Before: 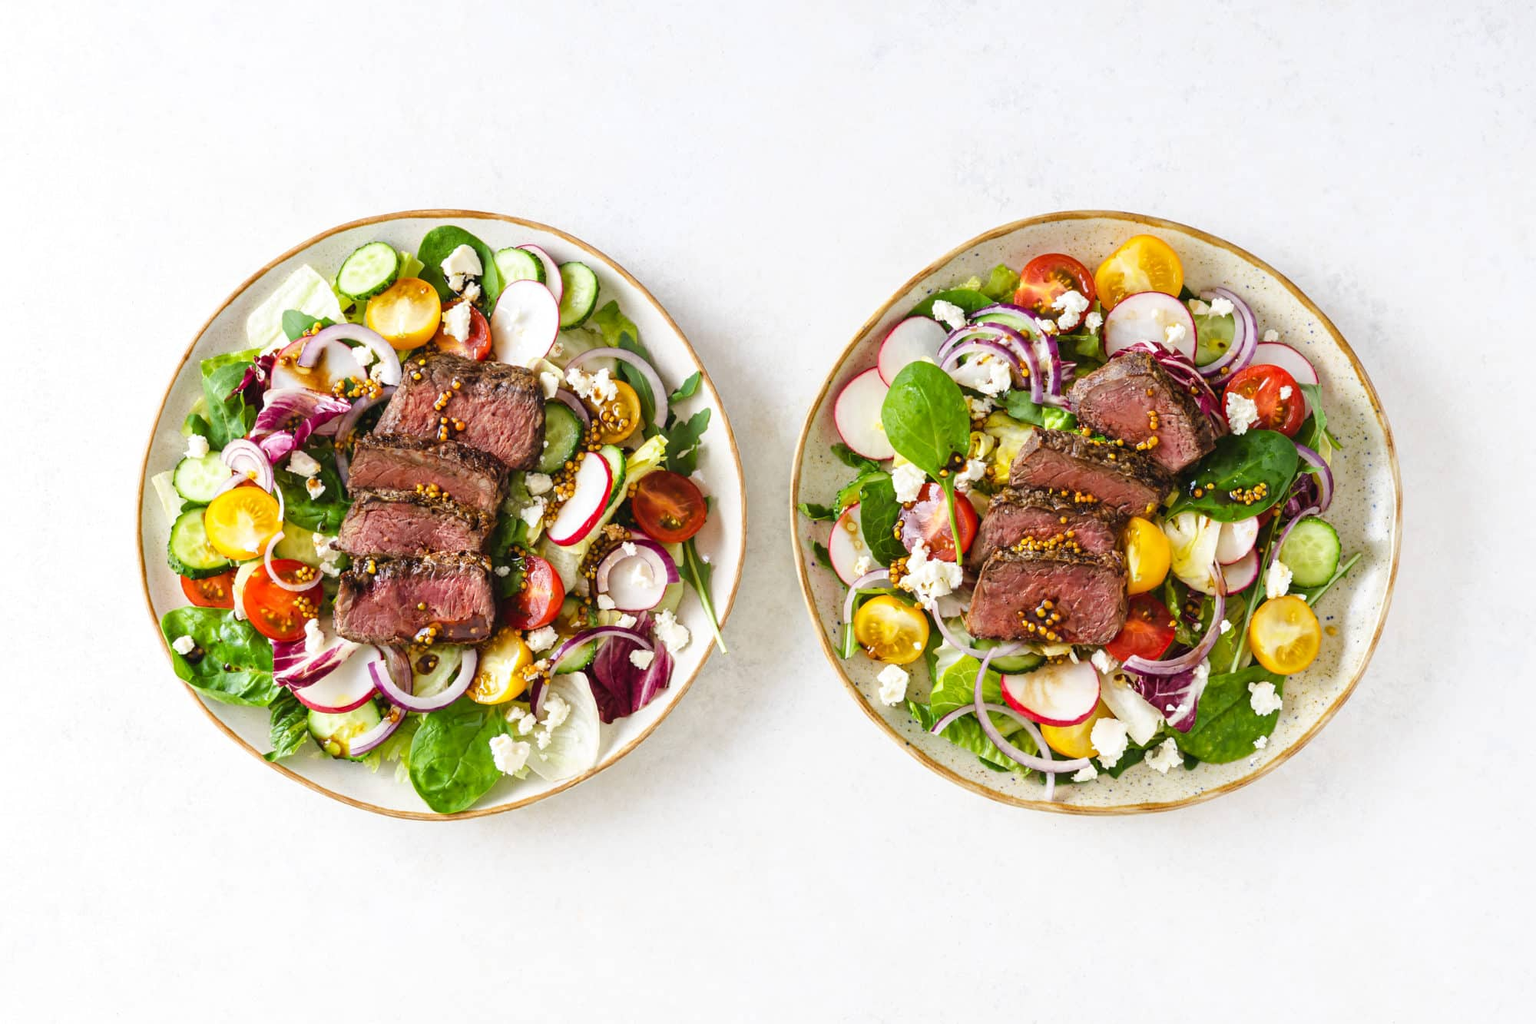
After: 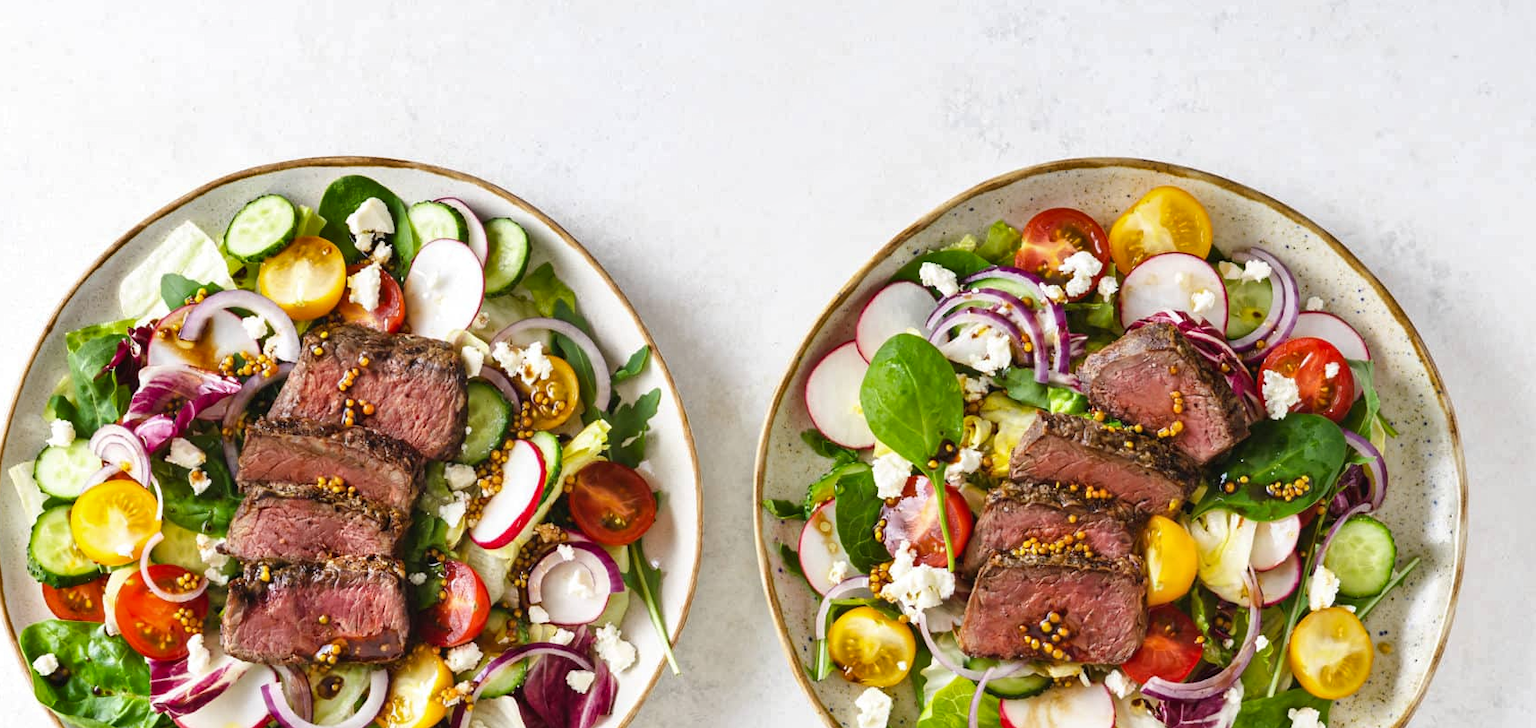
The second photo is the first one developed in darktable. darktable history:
shadows and highlights: highlights color adjustment 0.496%, soften with gaussian
crop and rotate: left 9.413%, top 7.36%, right 4.871%, bottom 31.624%
